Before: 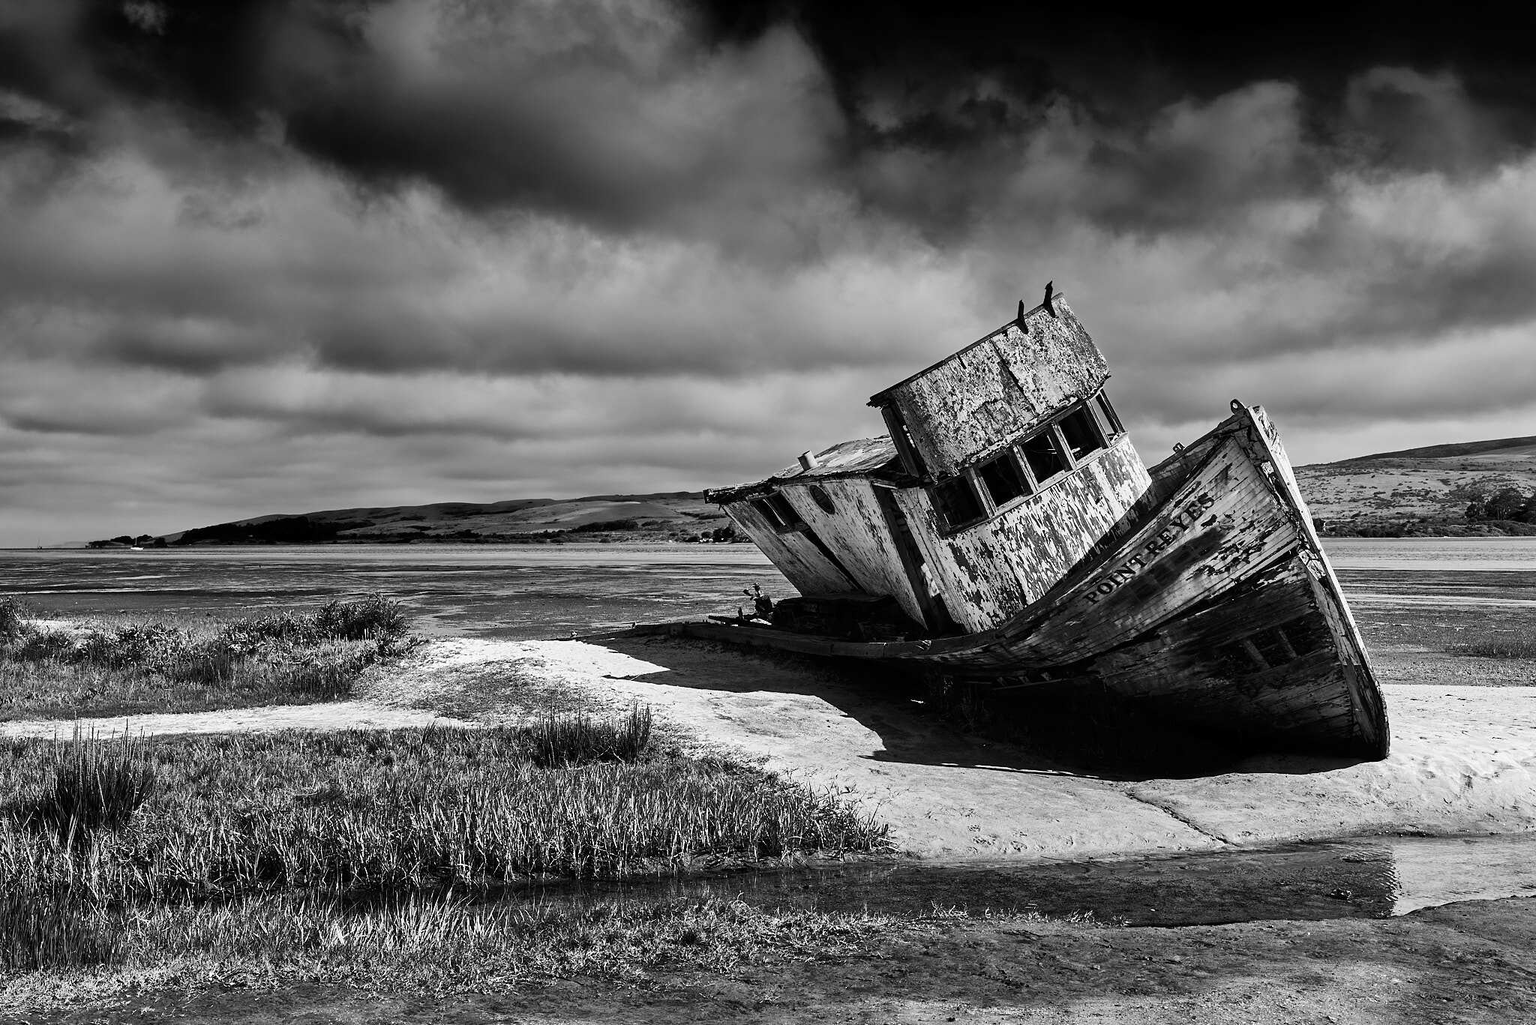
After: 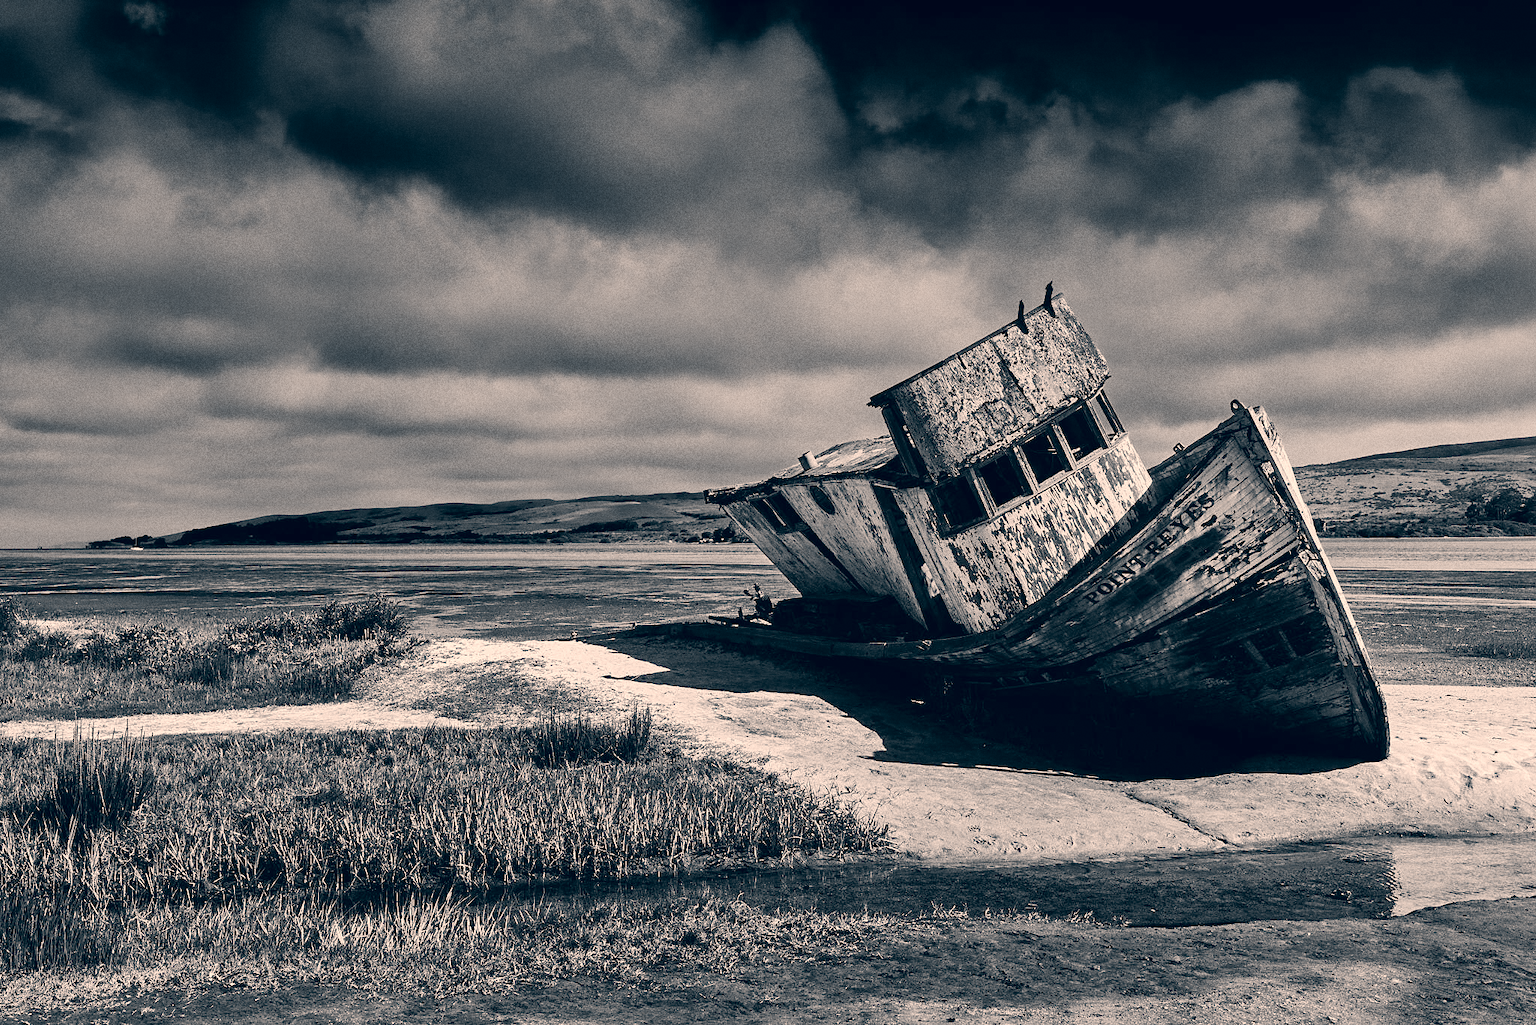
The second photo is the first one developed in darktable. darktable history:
grain: coarseness 0.09 ISO, strength 40%
color correction: highlights a* 10.32, highlights b* 14.66, shadows a* -9.59, shadows b* -15.02
